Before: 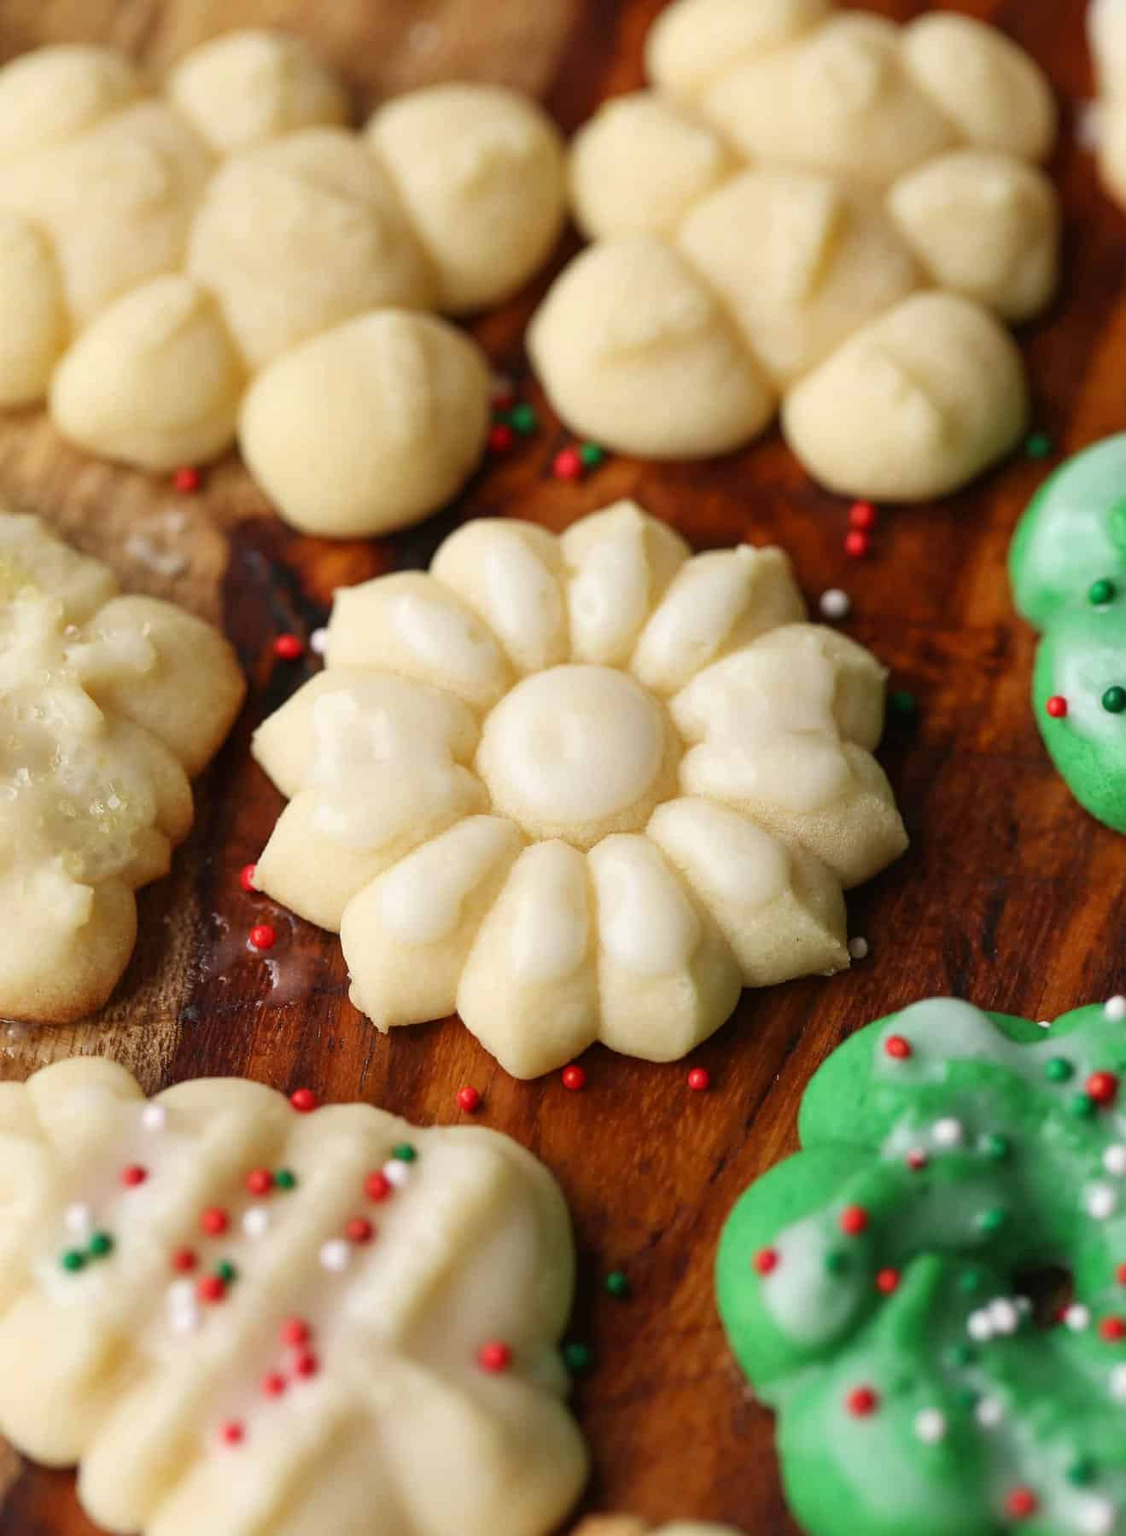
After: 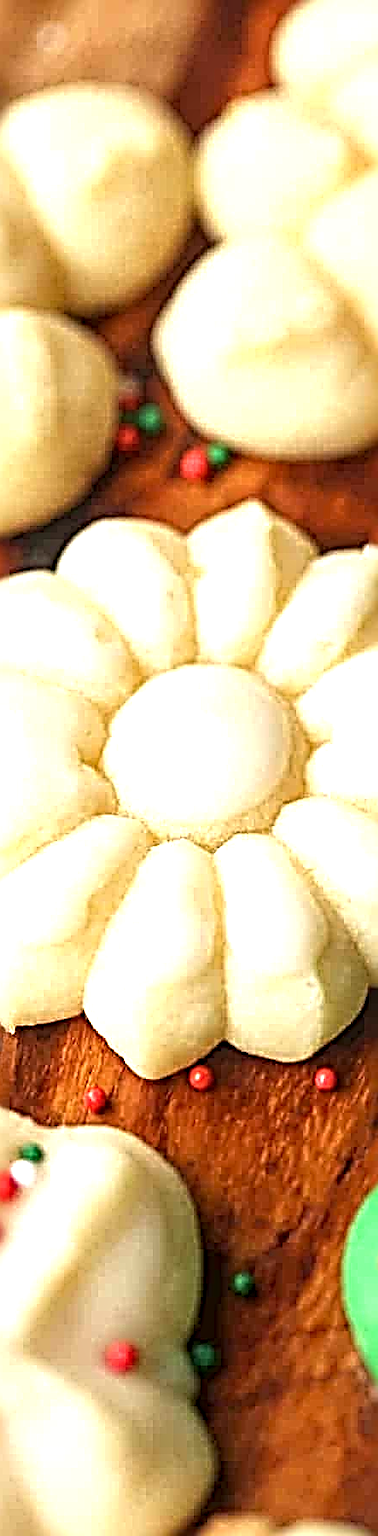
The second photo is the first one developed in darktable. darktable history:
local contrast: on, module defaults
crop: left 33.174%, right 33.16%
sharpen: radius 4.053, amount 1.999
exposure: black level correction 0.001, exposure 0.963 EV, compensate highlight preservation false
